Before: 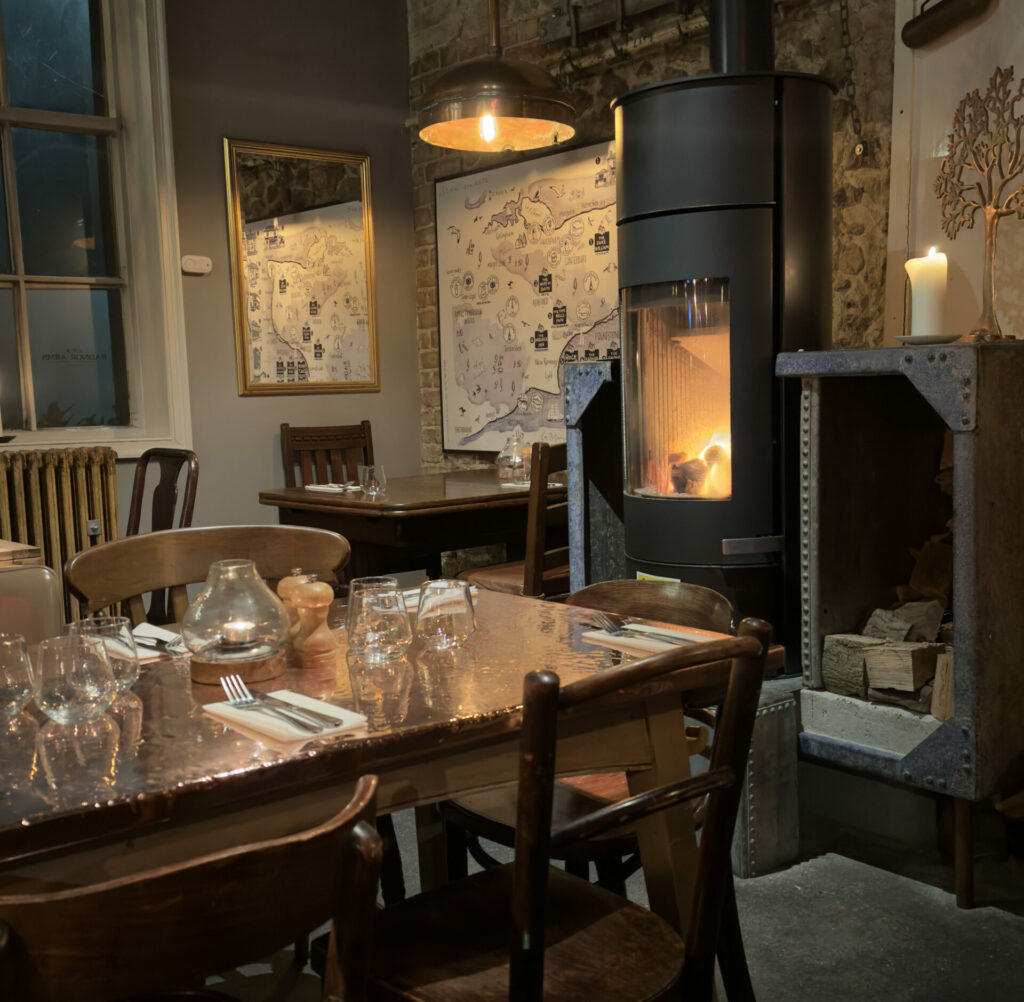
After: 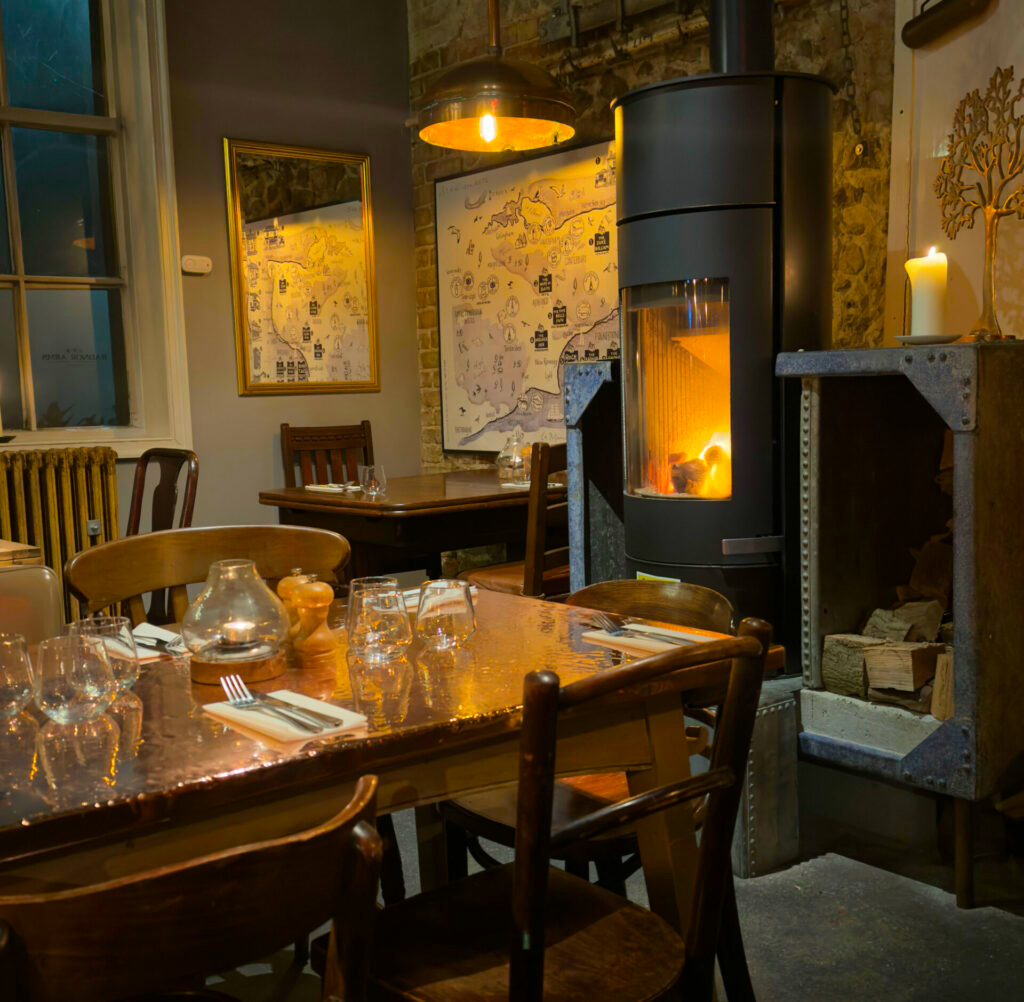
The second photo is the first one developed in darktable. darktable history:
color balance rgb: linear chroma grading › global chroma 15.007%, perceptual saturation grading › global saturation 25.678%, global vibrance 11.052%
